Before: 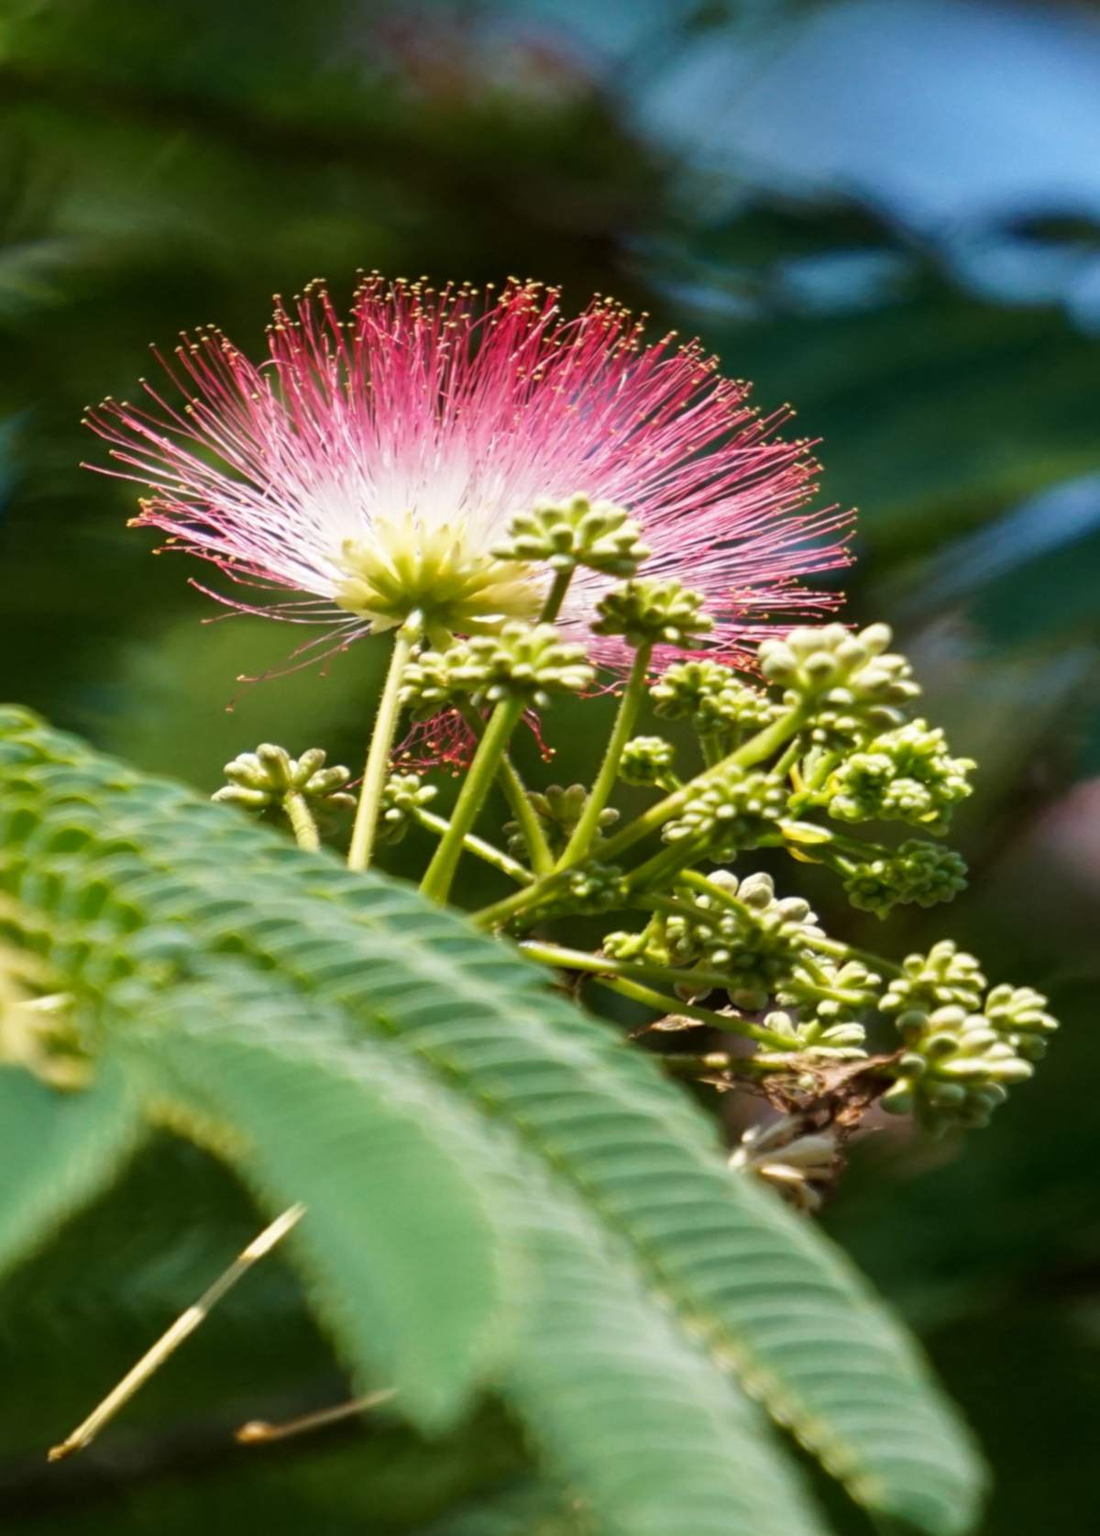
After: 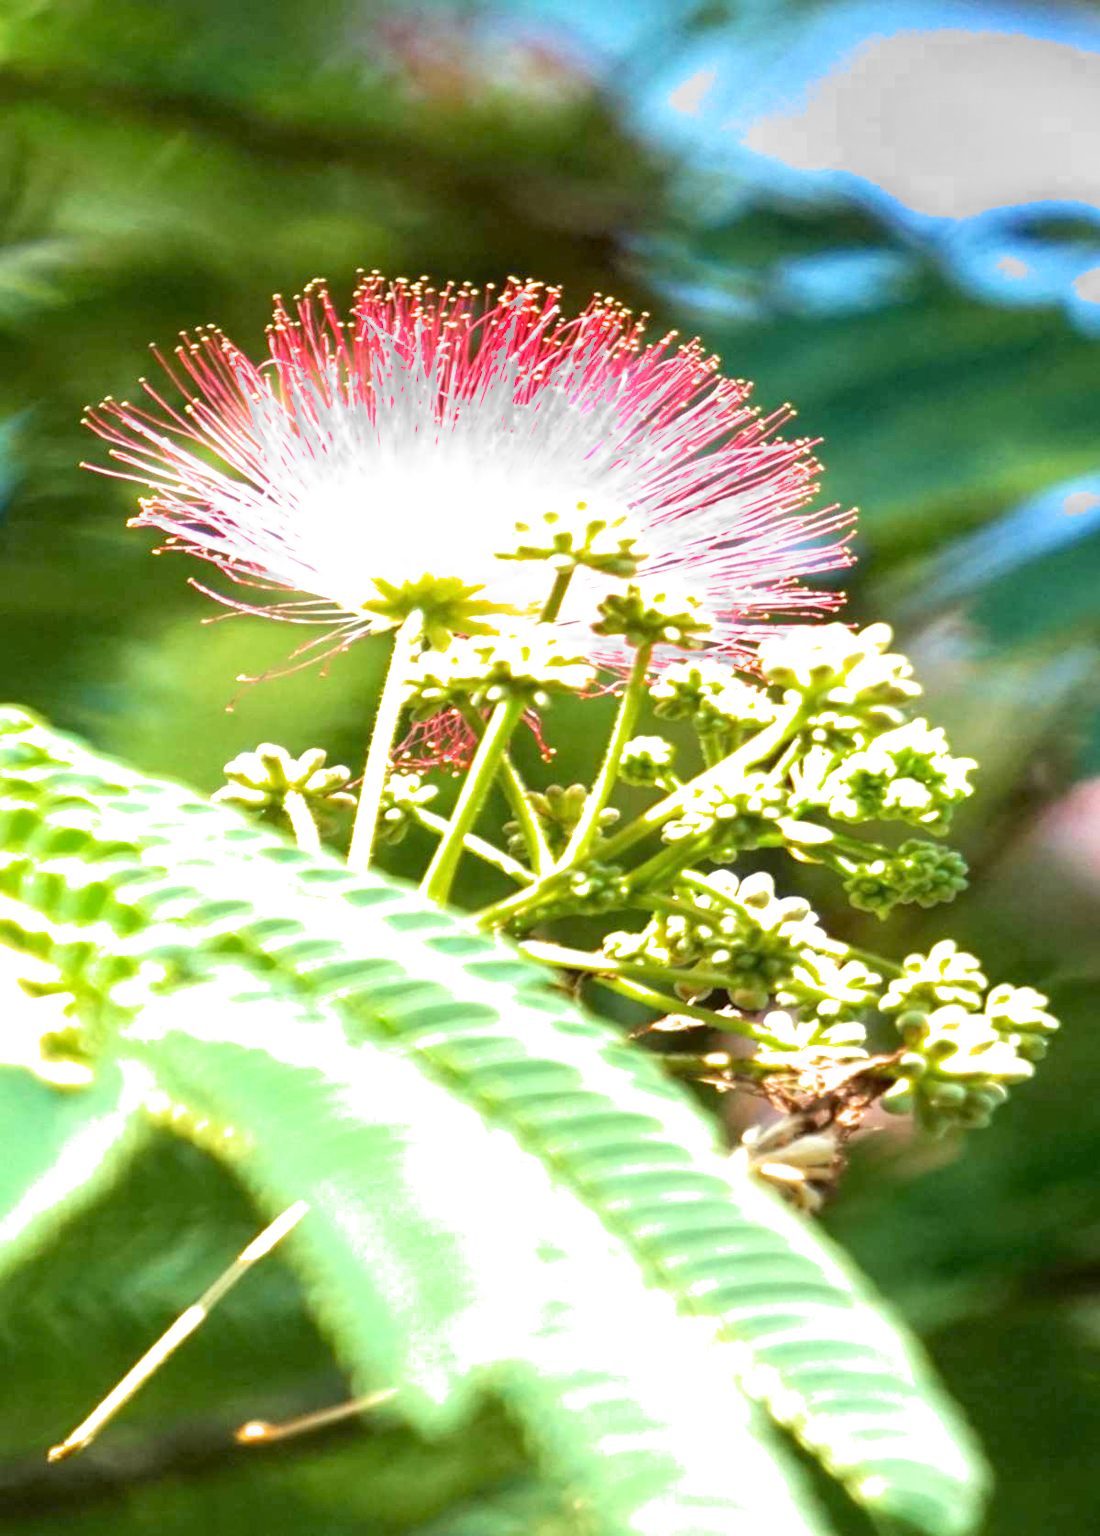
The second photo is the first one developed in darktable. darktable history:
local contrast: highlights 100%, shadows 100%, detail 120%, midtone range 0.2
white balance: emerald 1
filmic rgb: black relative exposure -15 EV, white relative exposure 3 EV, threshold 6 EV, target black luminance 0%, hardness 9.27, latitude 99%, contrast 0.912, shadows ↔ highlights balance 0.505%, add noise in highlights 0, color science v3 (2019), use custom middle-gray values true, iterations of high-quality reconstruction 0, contrast in highlights soft, enable highlight reconstruction true
exposure: exposure 2.04 EV, compensate highlight preservation false
